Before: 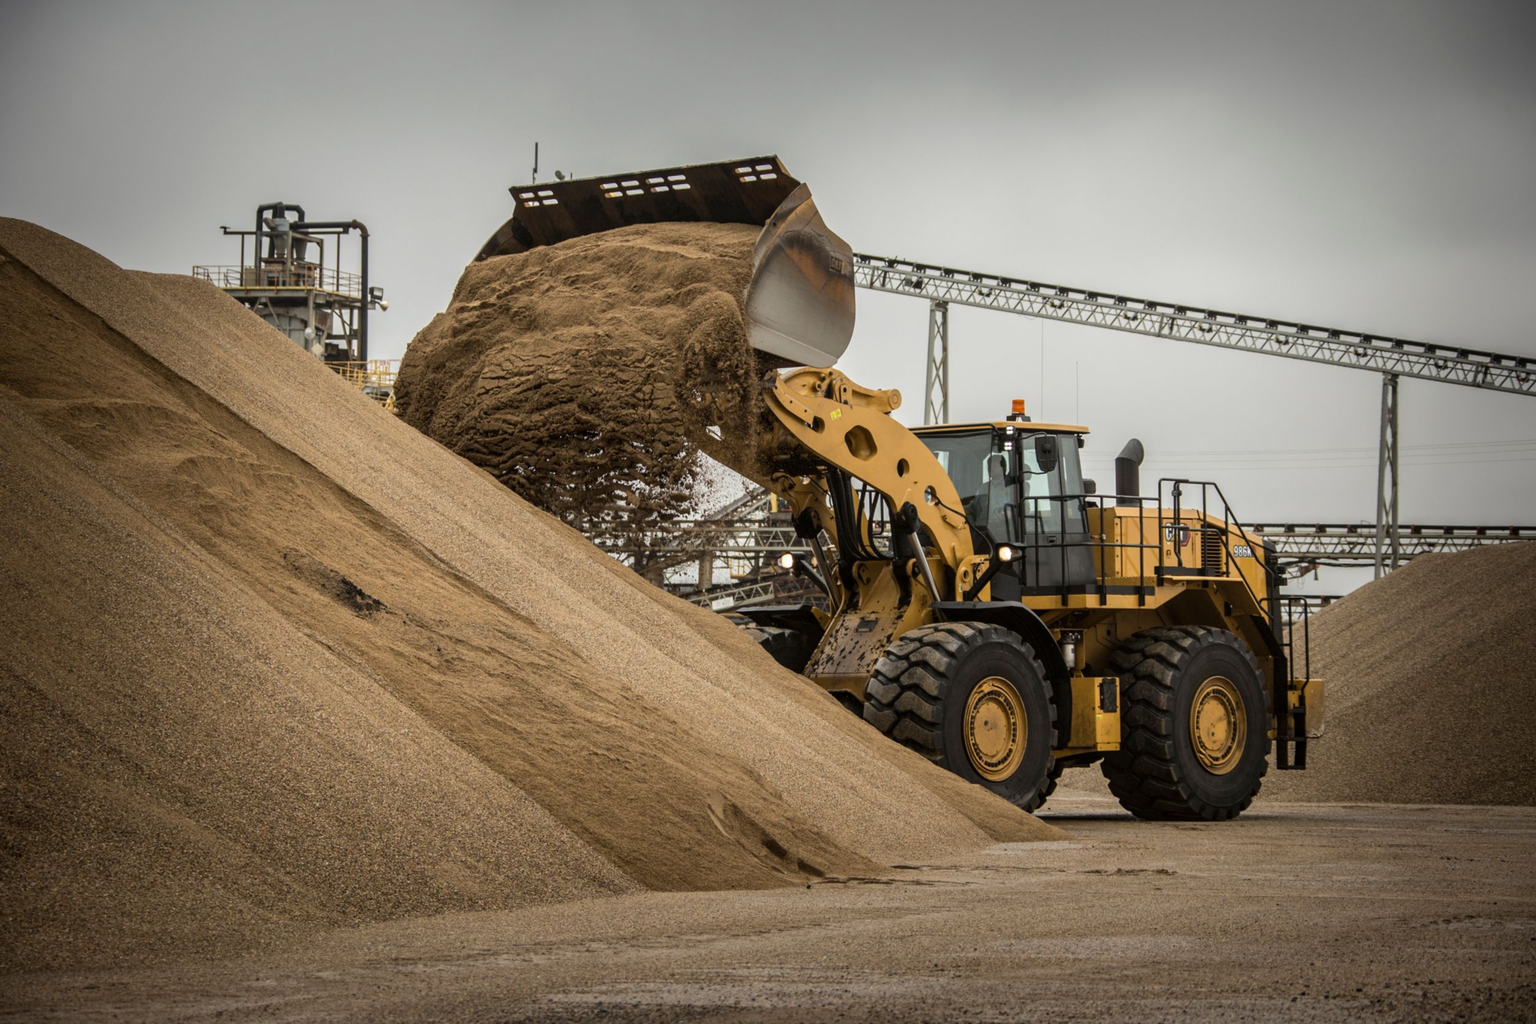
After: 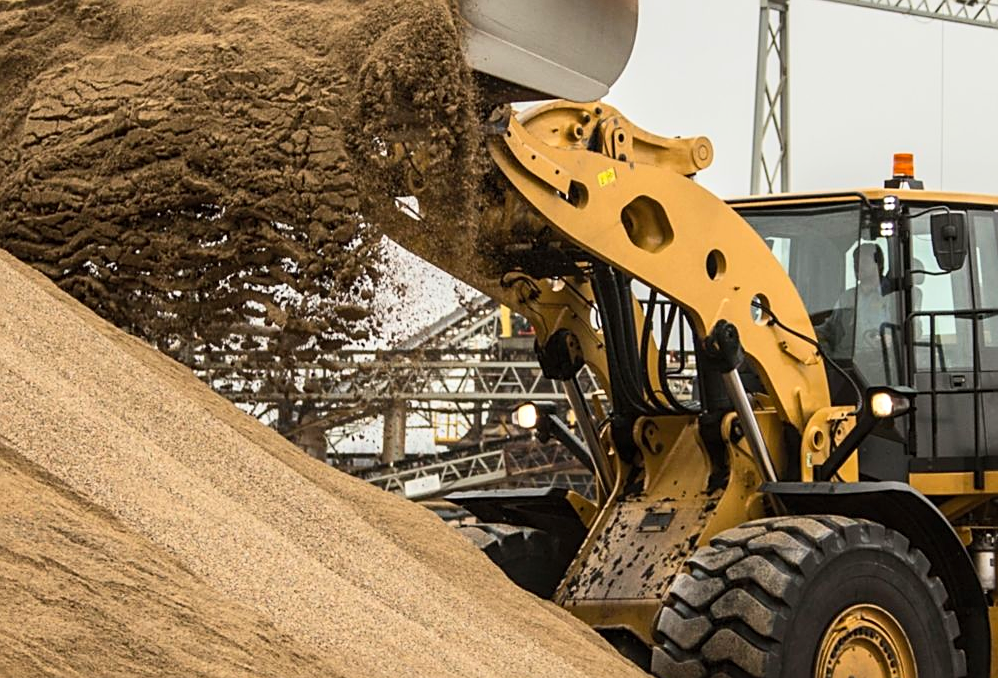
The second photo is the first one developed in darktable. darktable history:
sharpen: on, module defaults
contrast brightness saturation: contrast 0.196, brightness 0.164, saturation 0.229
crop: left 30.171%, top 29.865%, right 29.871%, bottom 29.456%
